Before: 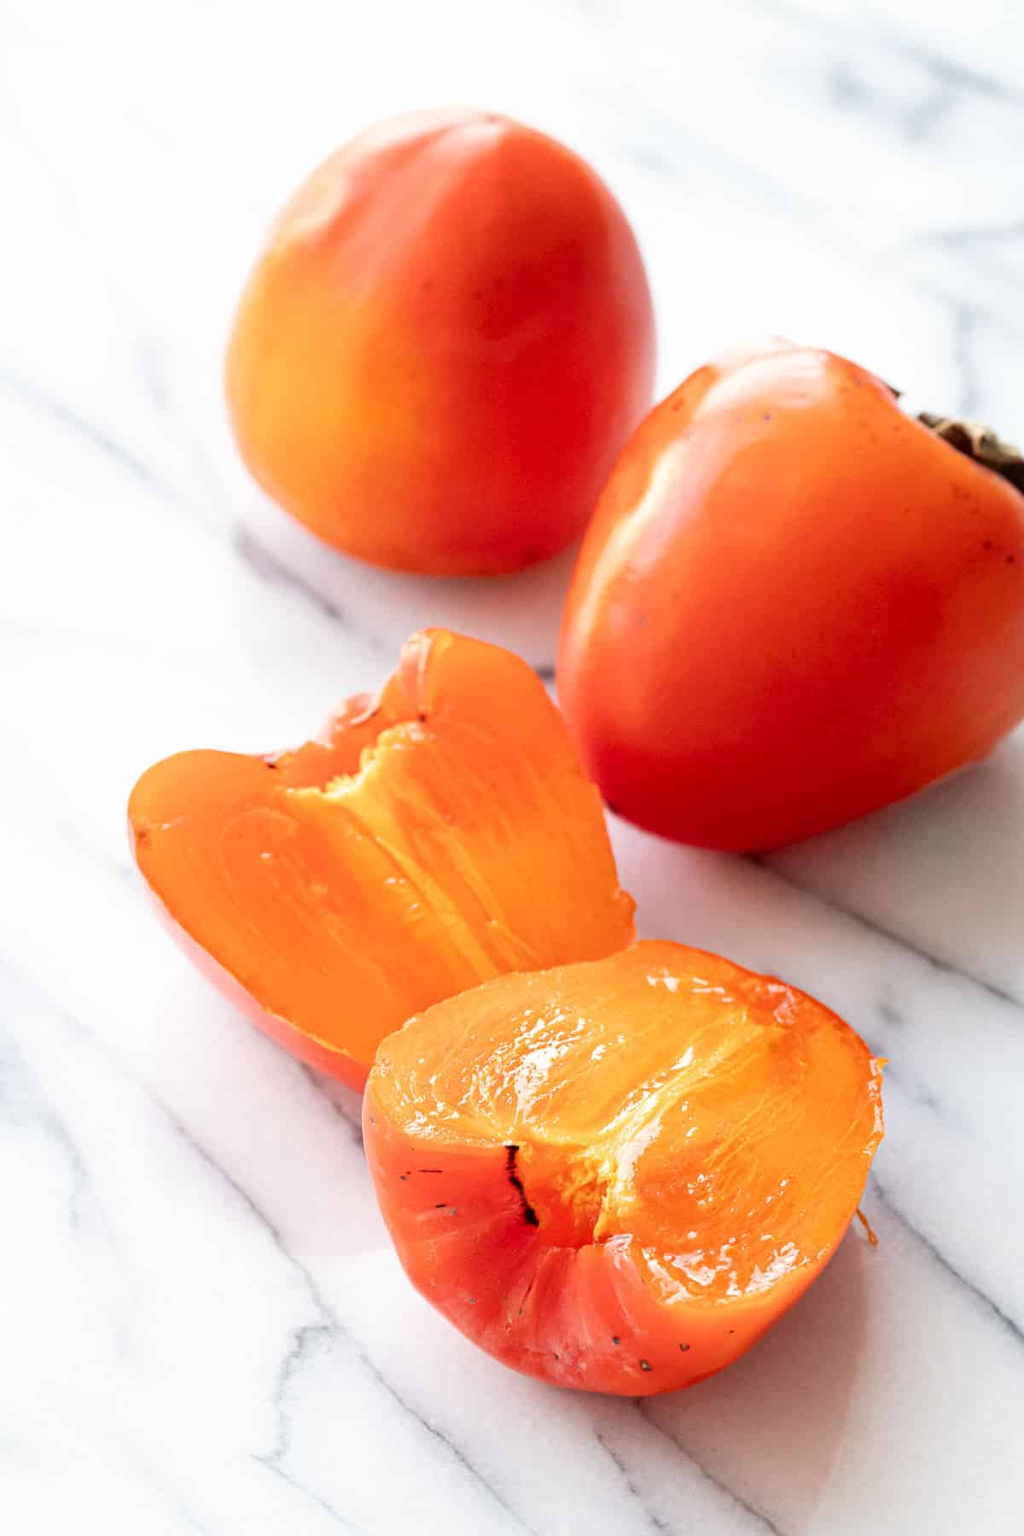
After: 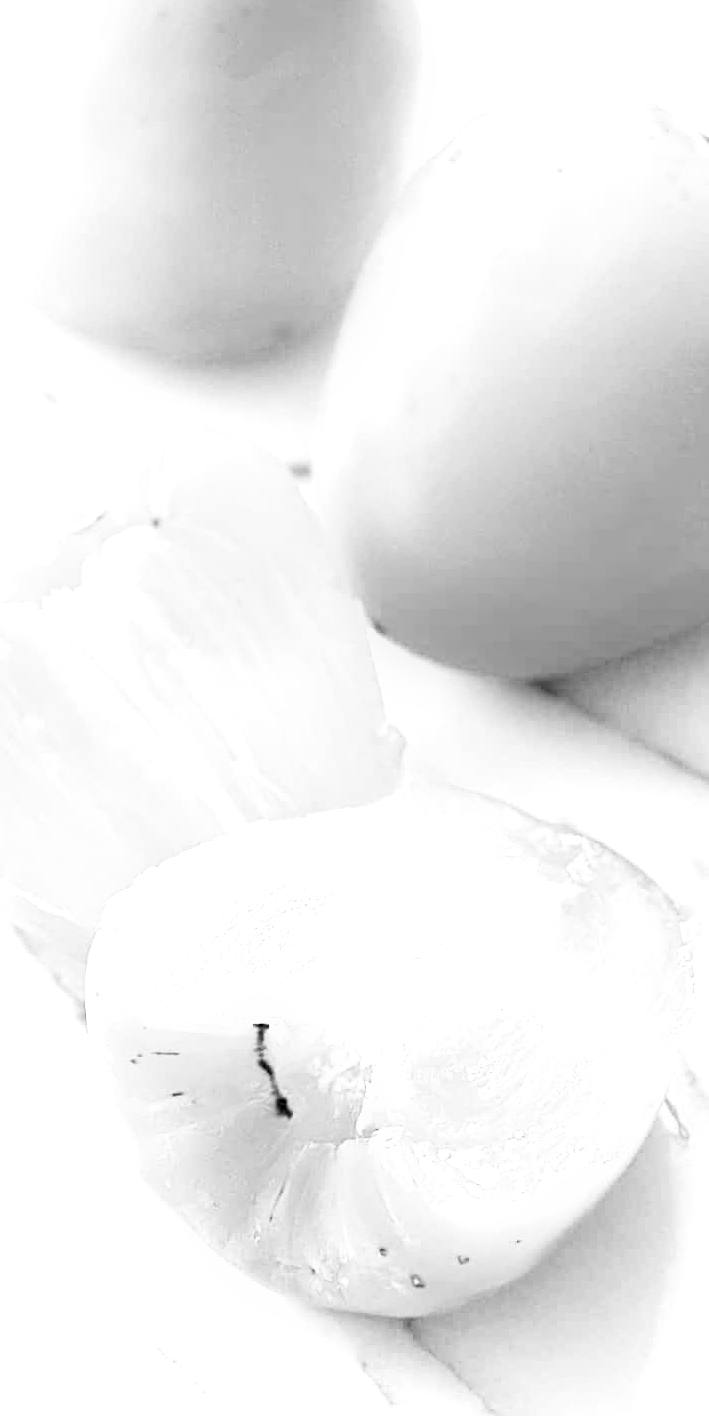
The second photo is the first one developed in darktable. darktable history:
contrast brightness saturation: brightness -0.02, saturation 0.35
crop and rotate: left 28.256%, top 17.734%, right 12.656%, bottom 3.573%
monochrome: on, module defaults
sharpen: on, module defaults
color correction: highlights a* 5.38, highlights b* 5.3, shadows a* -4.26, shadows b* -5.11
exposure: black level correction 0.001, exposure 2.607 EV, compensate exposure bias true, compensate highlight preservation false
filmic rgb: middle gray luminance 18.42%, black relative exposure -11.25 EV, white relative exposure 3.75 EV, threshold 6 EV, target black luminance 0%, hardness 5.87, latitude 57.4%, contrast 0.963, shadows ↔ highlights balance 49.98%, add noise in highlights 0, preserve chrominance luminance Y, color science v3 (2019), use custom middle-gray values true, iterations of high-quality reconstruction 0, contrast in highlights soft, enable highlight reconstruction true
